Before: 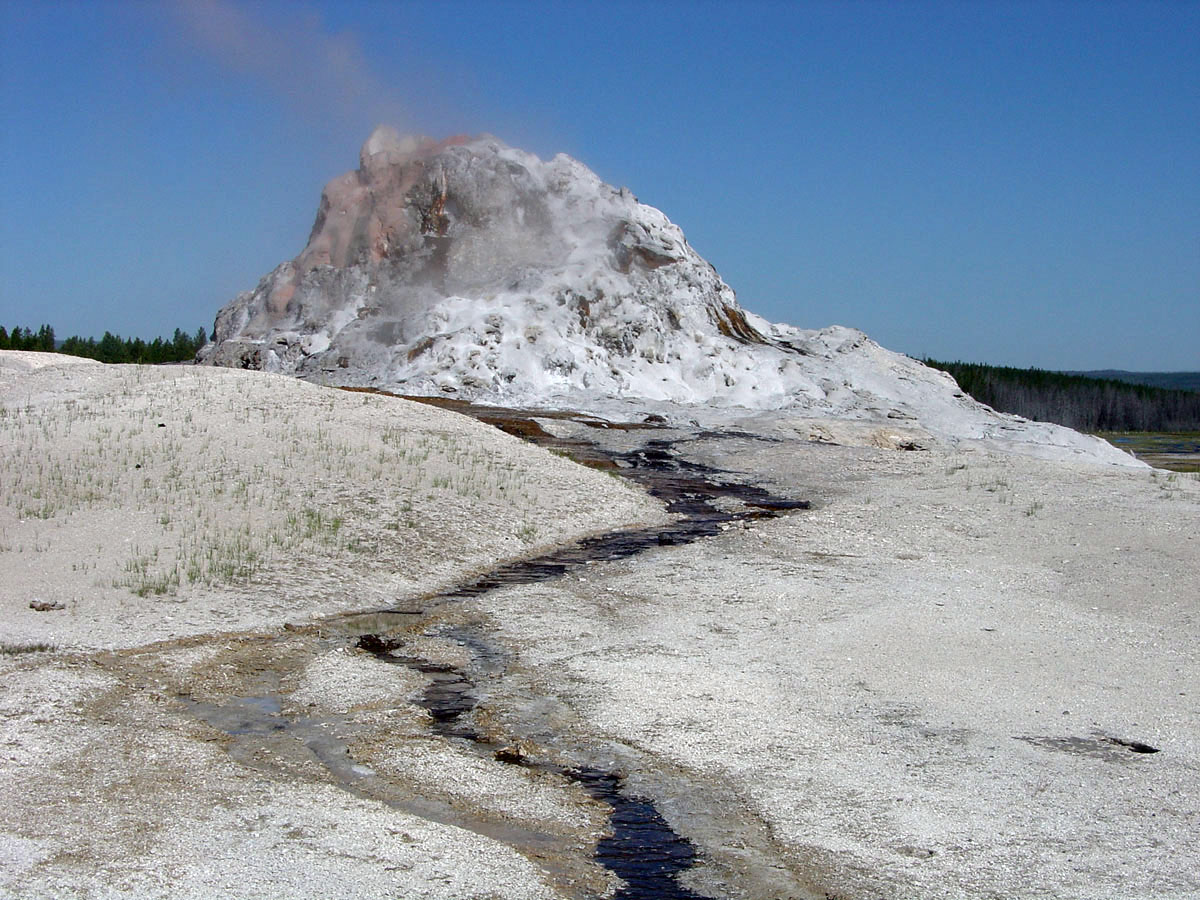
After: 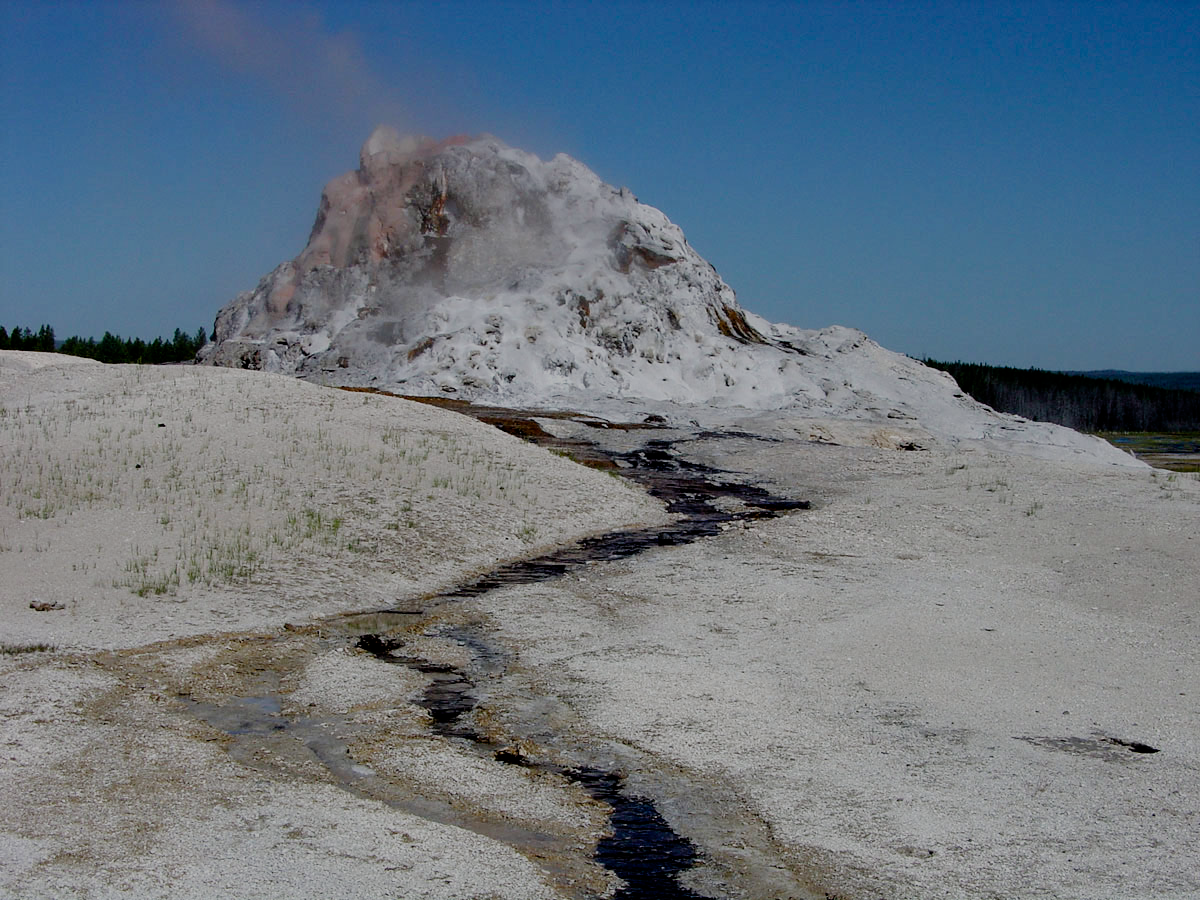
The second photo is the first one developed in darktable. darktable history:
filmic rgb: middle gray luminance 30%, black relative exposure -9 EV, white relative exposure 7 EV, threshold 6 EV, target black luminance 0%, hardness 2.94, latitude 2.04%, contrast 0.963, highlights saturation mix 5%, shadows ↔ highlights balance 12.16%, add noise in highlights 0, preserve chrominance no, color science v3 (2019), use custom middle-gray values true, iterations of high-quality reconstruction 0, contrast in highlights soft, enable highlight reconstruction true
color balance: output saturation 110%
